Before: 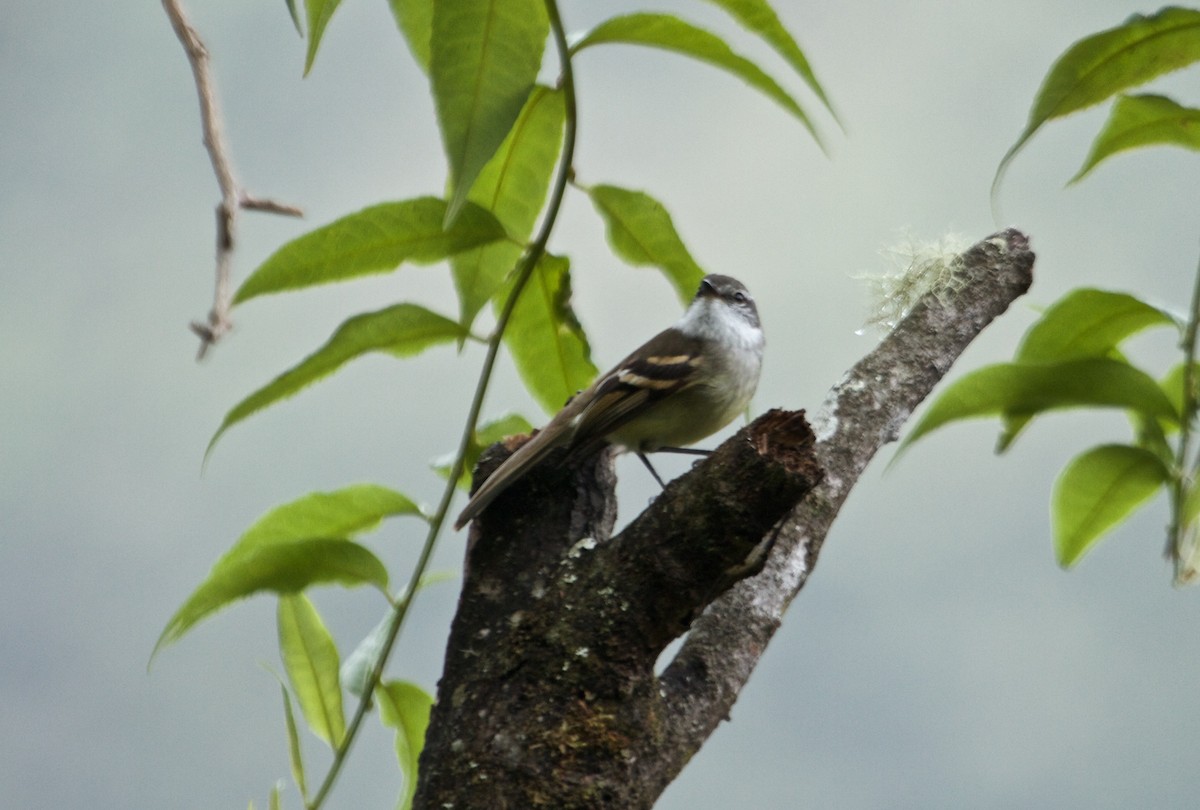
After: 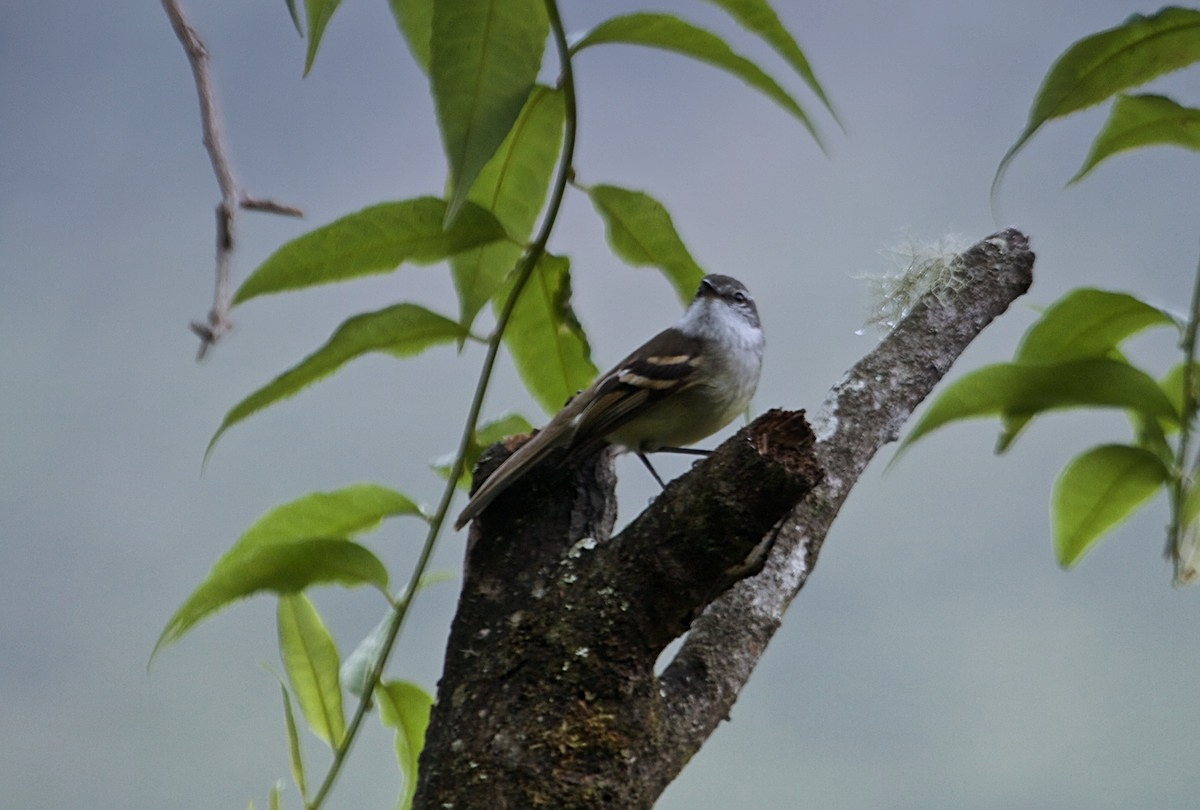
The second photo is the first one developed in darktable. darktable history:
sharpen: on, module defaults
base curve: curves: ch0 [(0, 0) (0.74, 0.67) (1, 1)]
graduated density: hue 238.83°, saturation 50%
